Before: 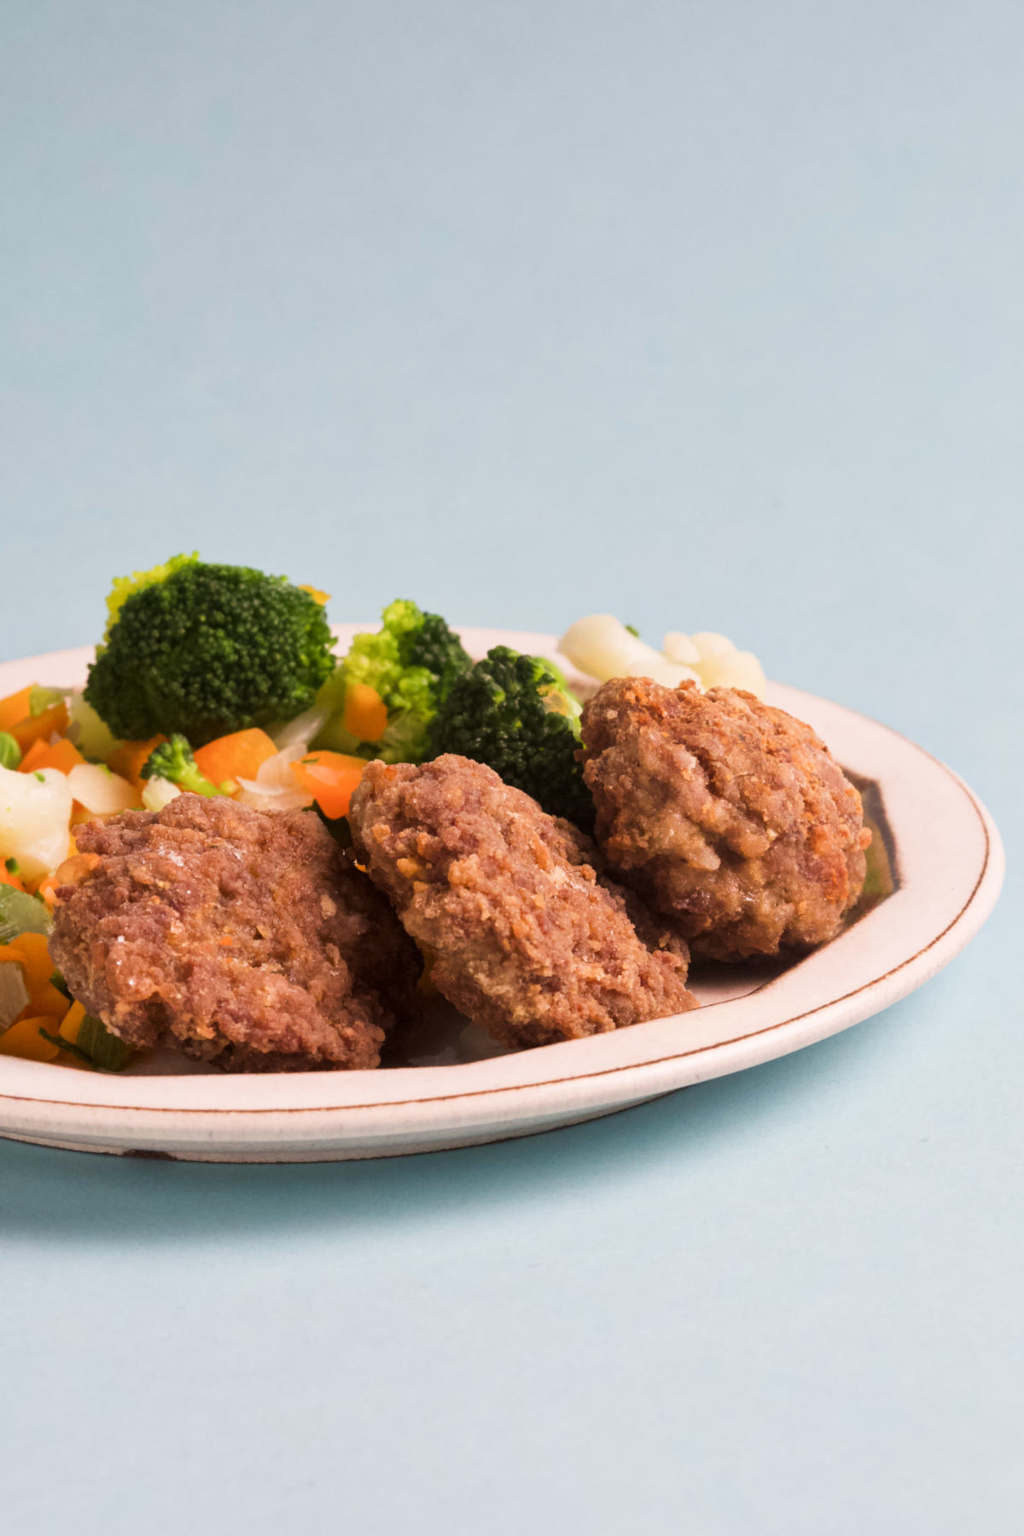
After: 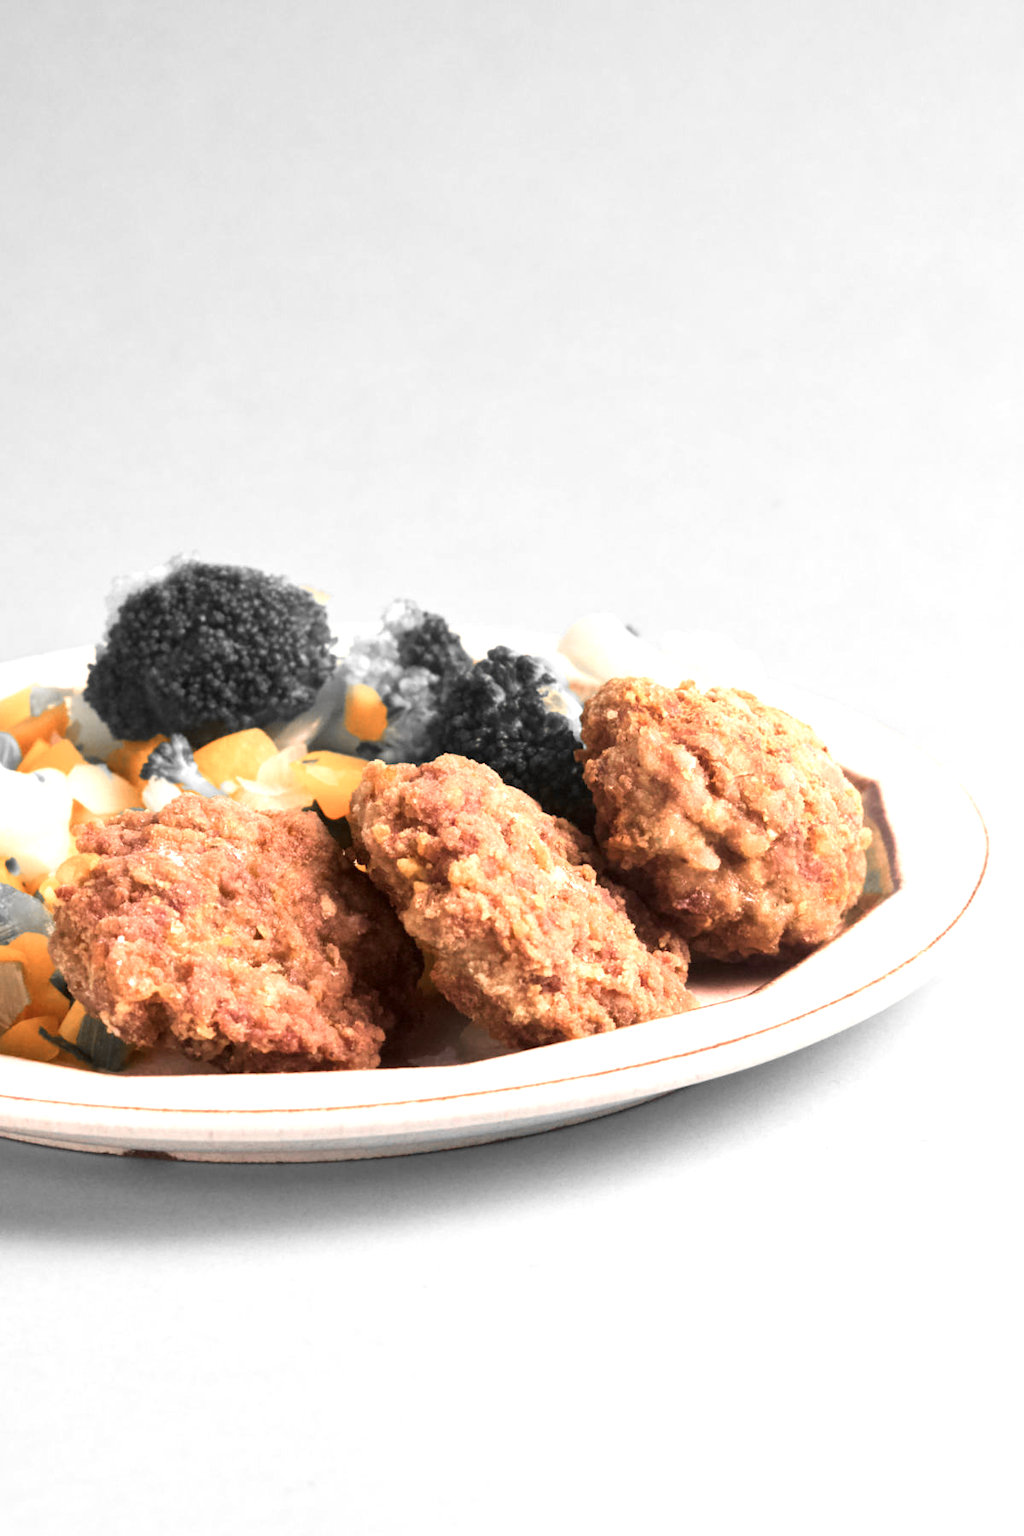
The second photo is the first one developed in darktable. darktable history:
exposure: exposure 0.566 EV, compensate highlight preservation false
color zones: curves: ch0 [(0, 0.65) (0.096, 0.644) (0.221, 0.539) (0.429, 0.5) (0.571, 0.5) (0.714, 0.5) (0.857, 0.5) (1, 0.65)]; ch1 [(0, 0.5) (0.143, 0.5) (0.257, -0.002) (0.429, 0.04) (0.571, -0.001) (0.714, -0.015) (0.857, 0.024) (1, 0.5)]
